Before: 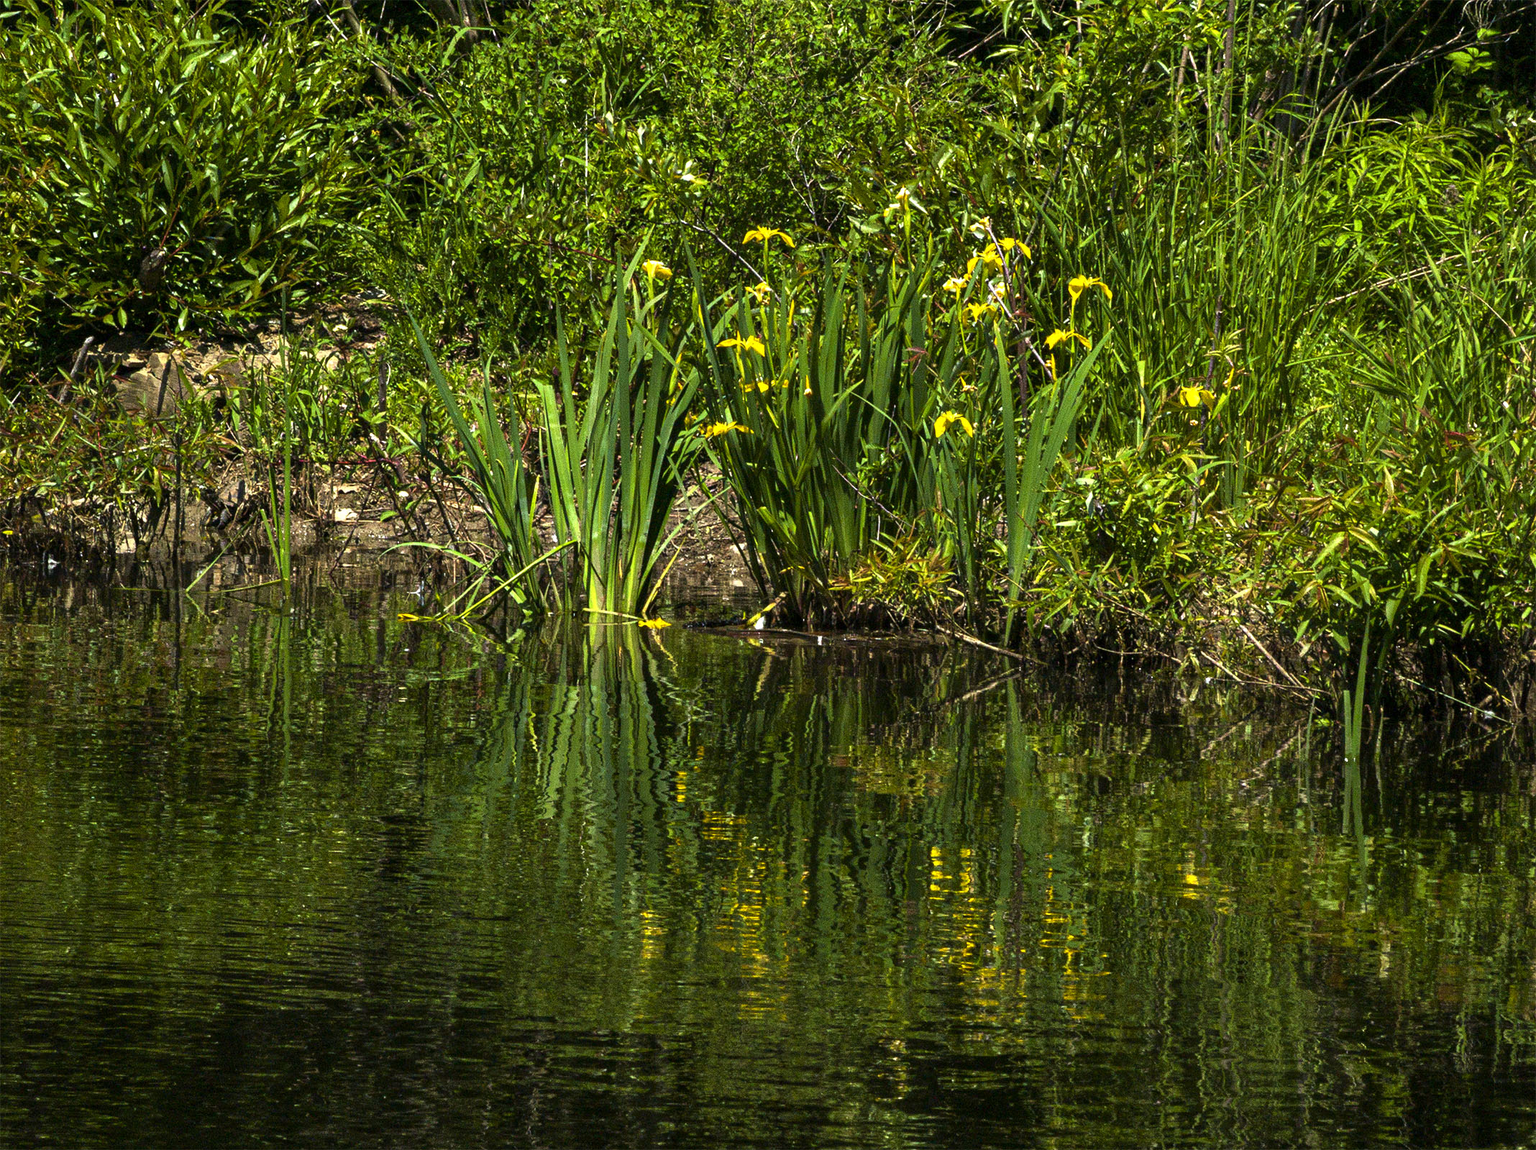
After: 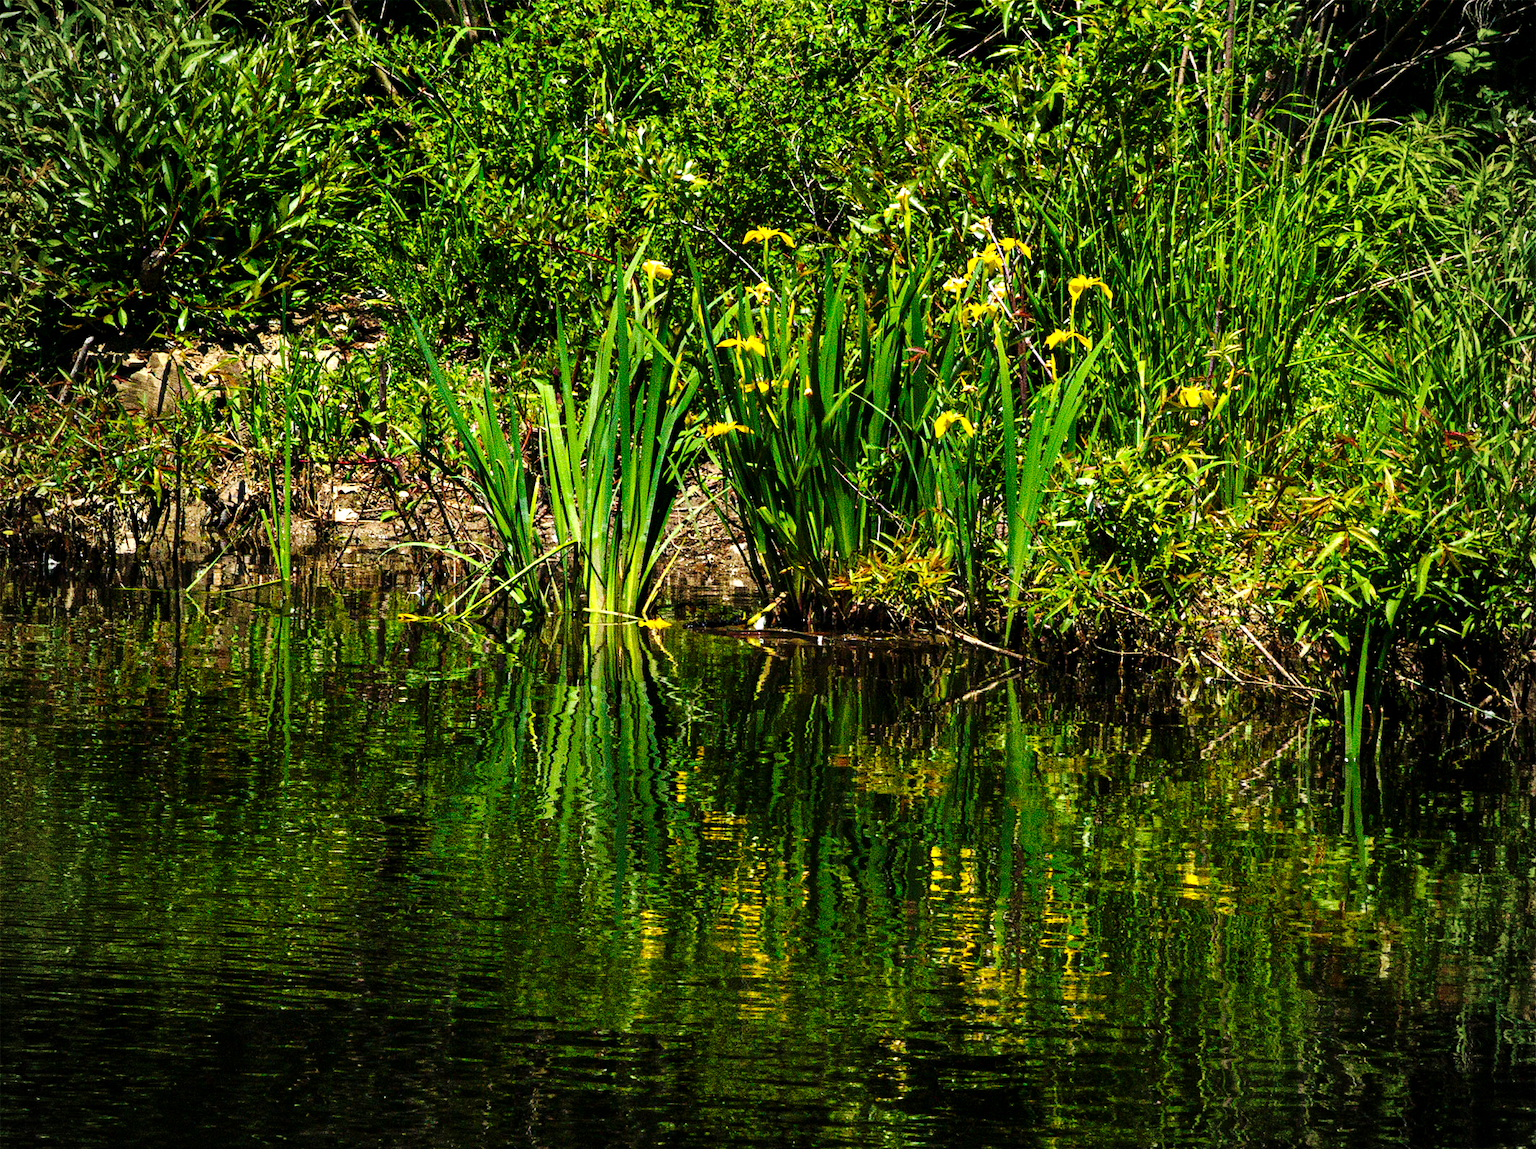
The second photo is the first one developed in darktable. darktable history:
contrast equalizer: octaves 7, y [[0.6 ×6], [0.55 ×6], [0 ×6], [0 ×6], [0 ×6]], mix 0.15
vignetting: fall-off radius 60.92%
base curve: curves: ch0 [(0, 0) (0.036, 0.025) (0.121, 0.166) (0.206, 0.329) (0.605, 0.79) (1, 1)], preserve colors none
